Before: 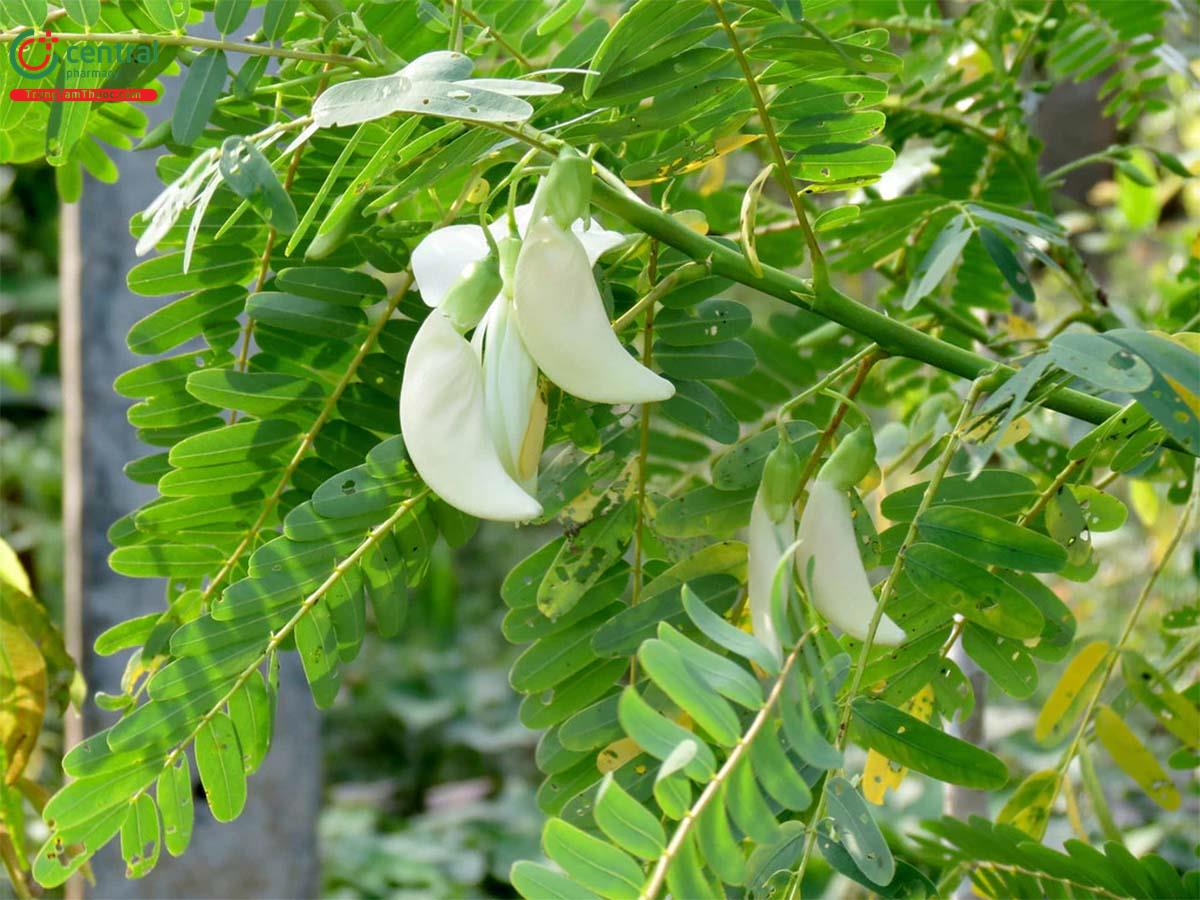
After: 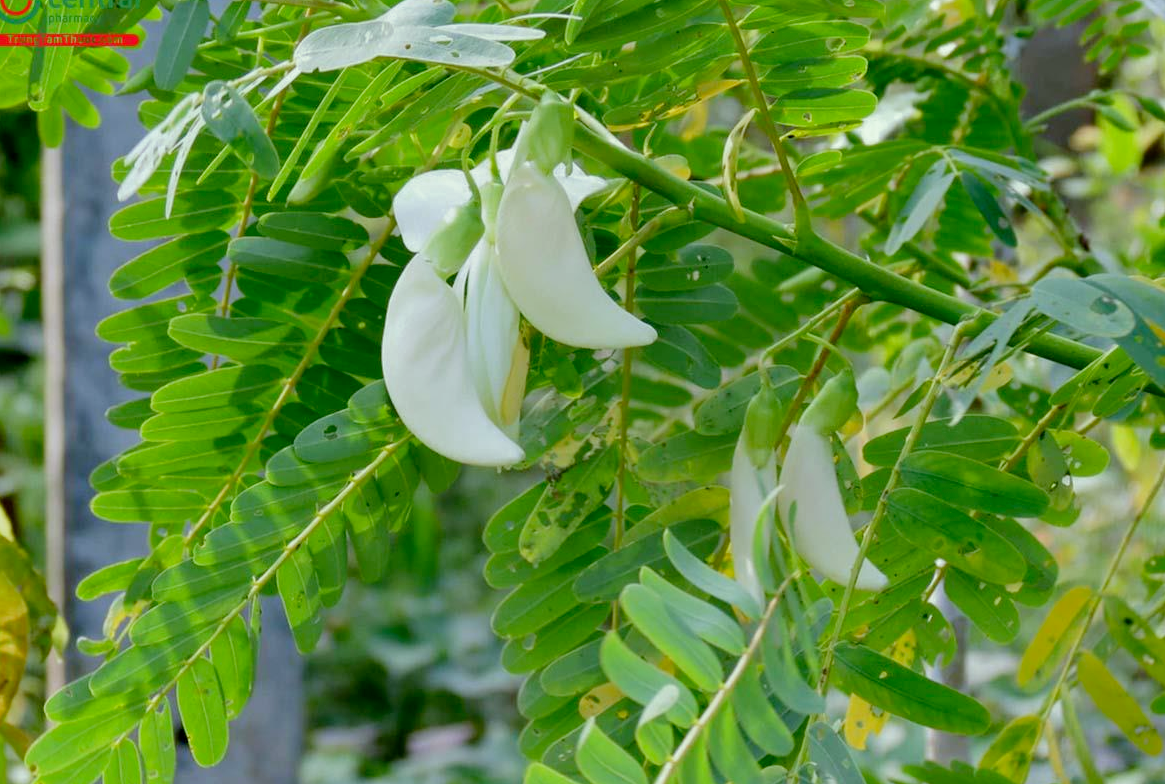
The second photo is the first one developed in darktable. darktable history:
white balance: red 0.954, blue 1.079
crop: left 1.507%, top 6.147%, right 1.379%, bottom 6.637%
filmic rgb: black relative exposure -16 EV, threshold -0.33 EV, transition 3.19 EV, structure ↔ texture 100%, target black luminance 0%, hardness 7.57, latitude 72.96%, contrast 0.908, highlights saturation mix 10%, shadows ↔ highlights balance -0.38%, add noise in highlights 0, preserve chrominance no, color science v4 (2020), iterations of high-quality reconstruction 10, enable highlight reconstruction true
